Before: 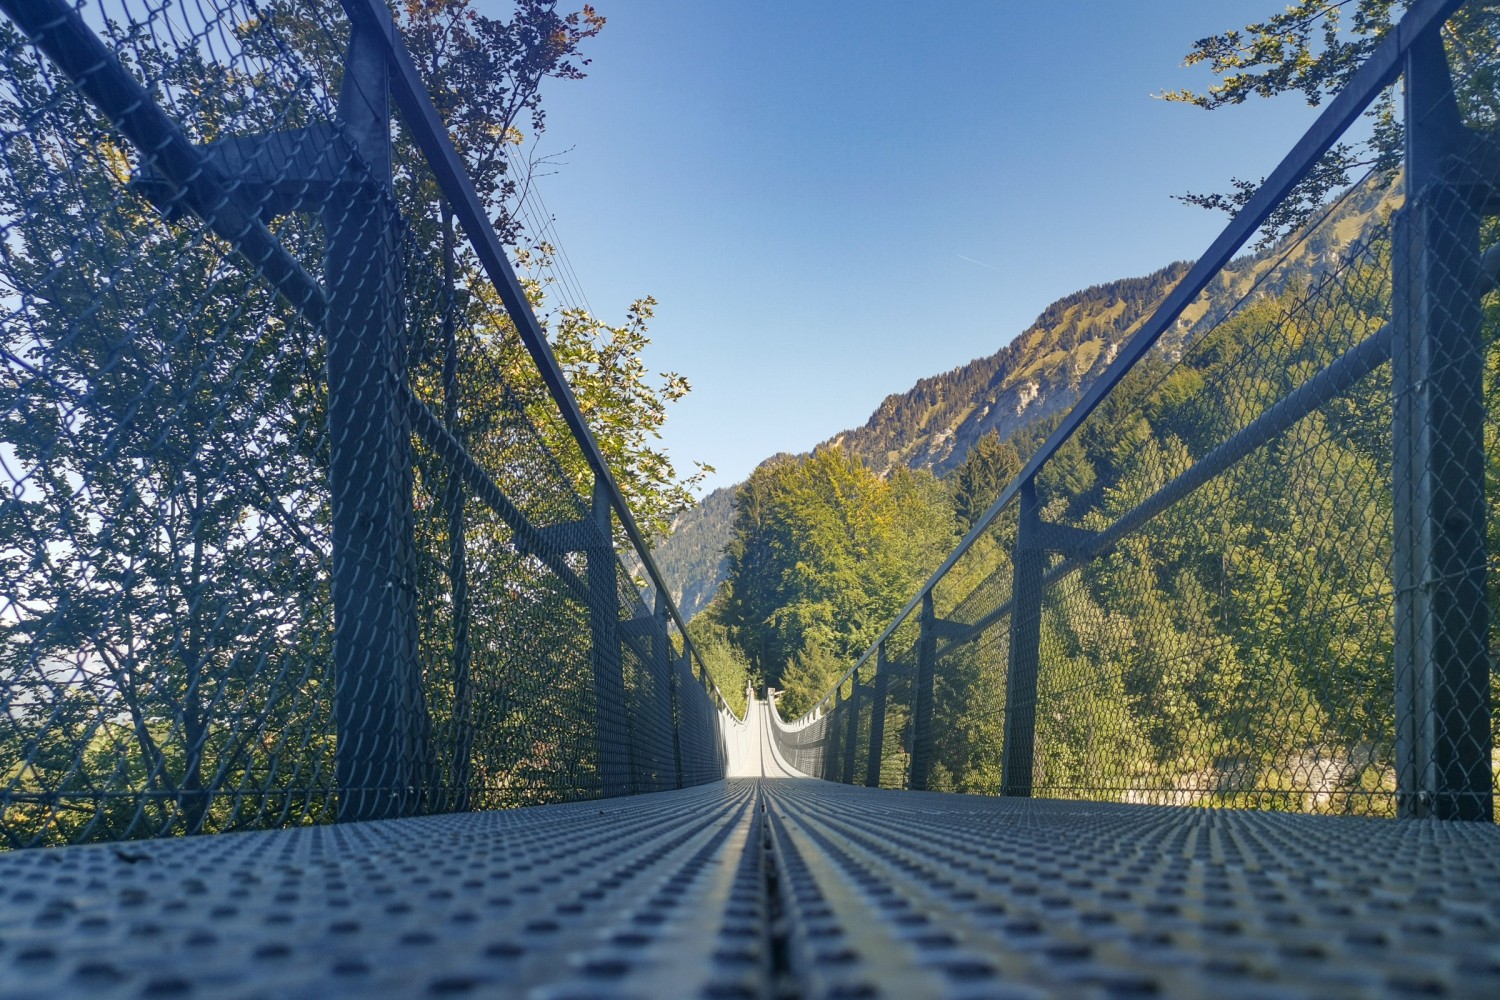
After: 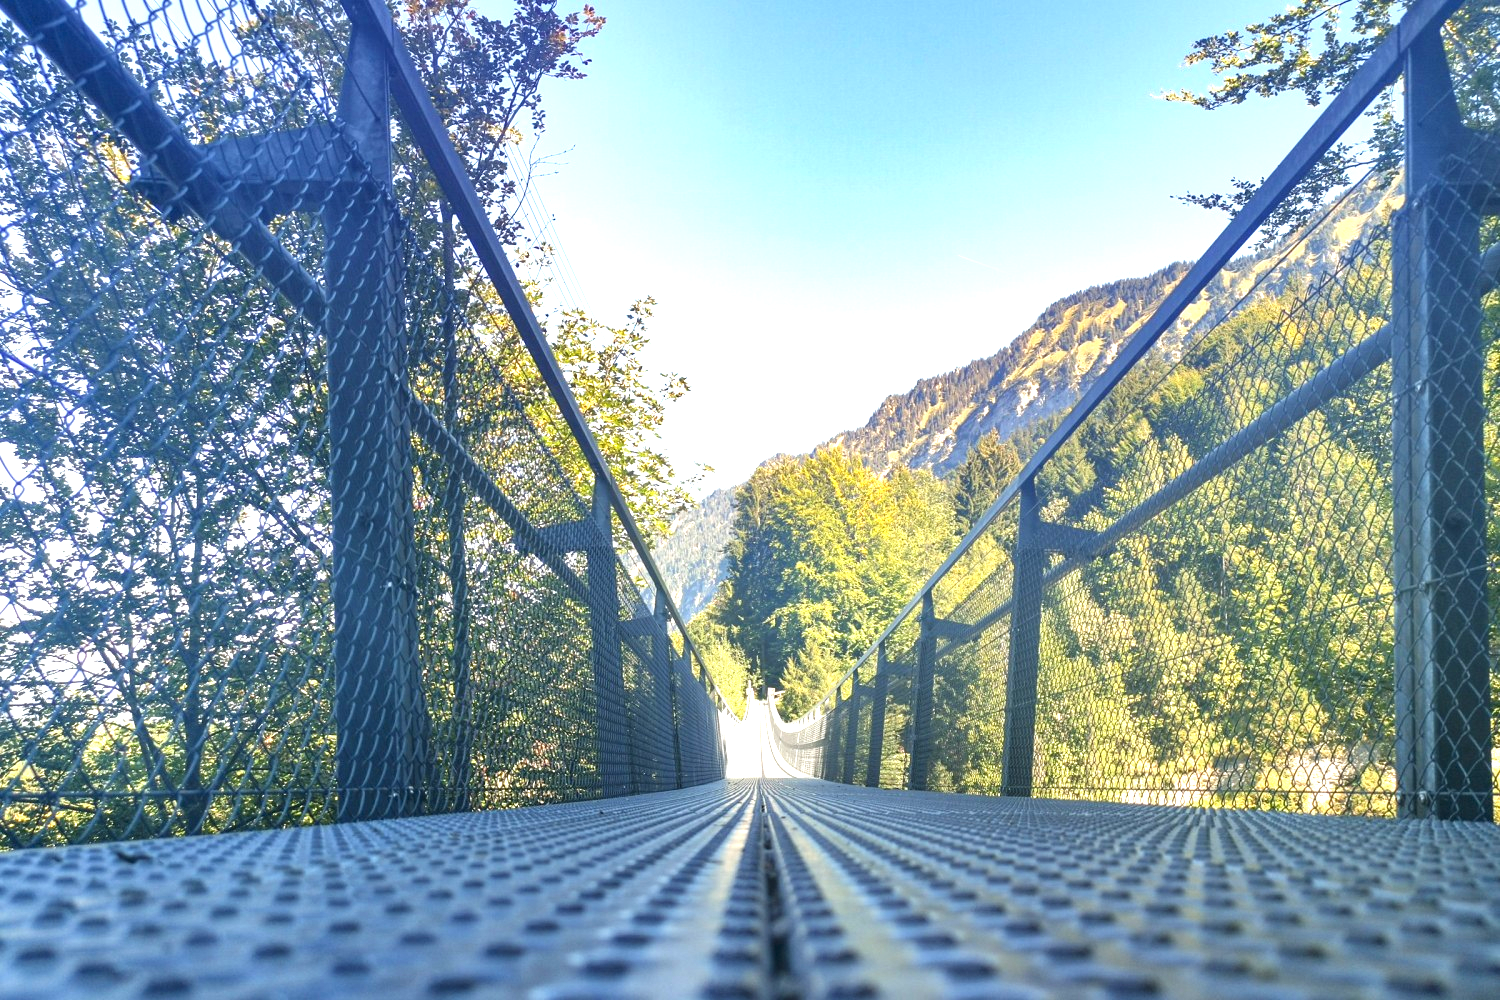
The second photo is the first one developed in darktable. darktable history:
exposure: black level correction 0, exposure 1.448 EV, compensate highlight preservation false
